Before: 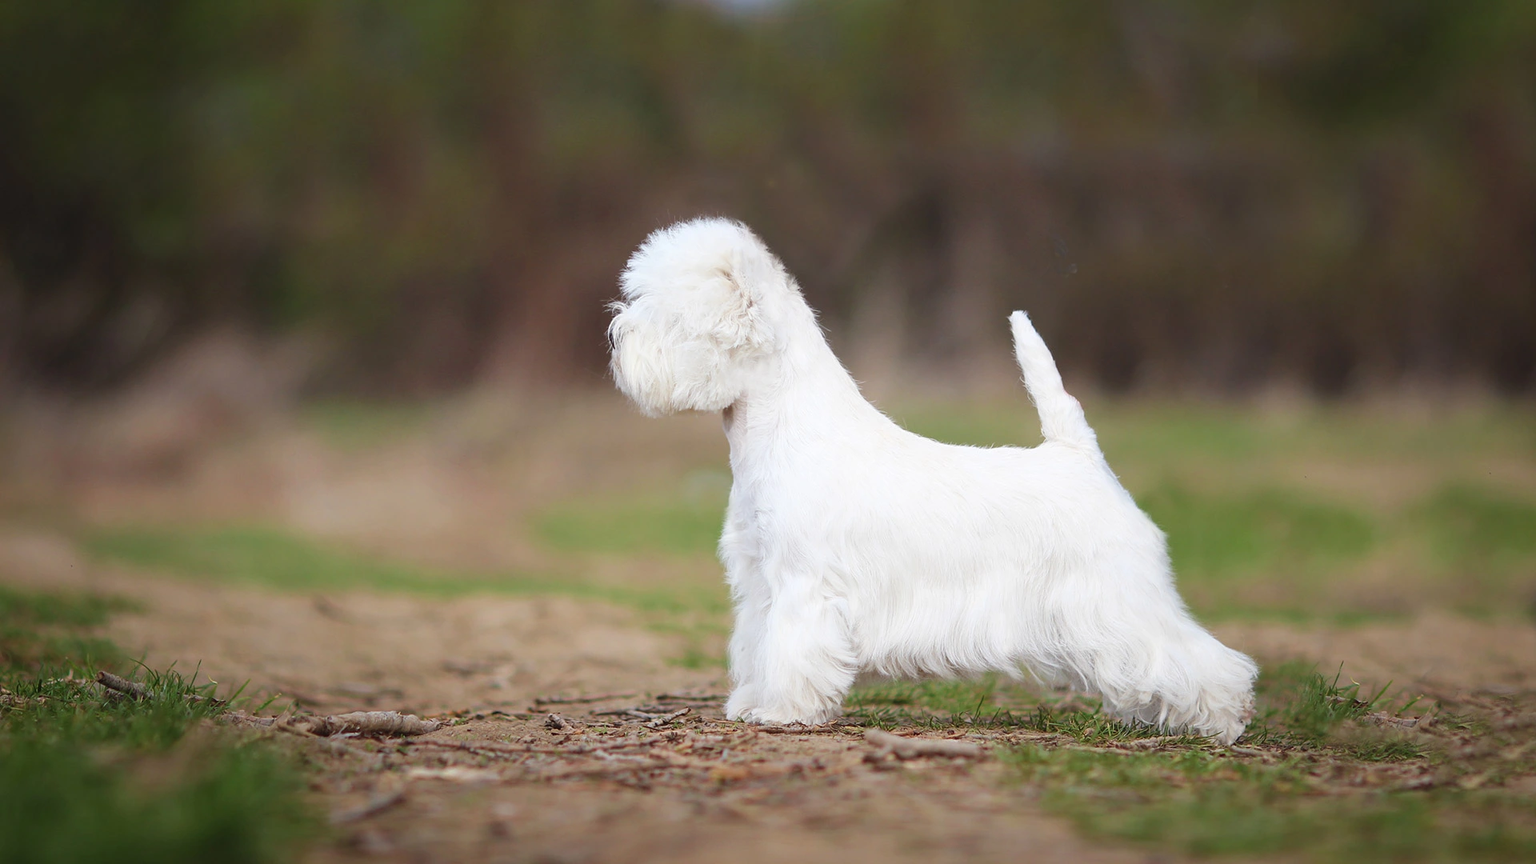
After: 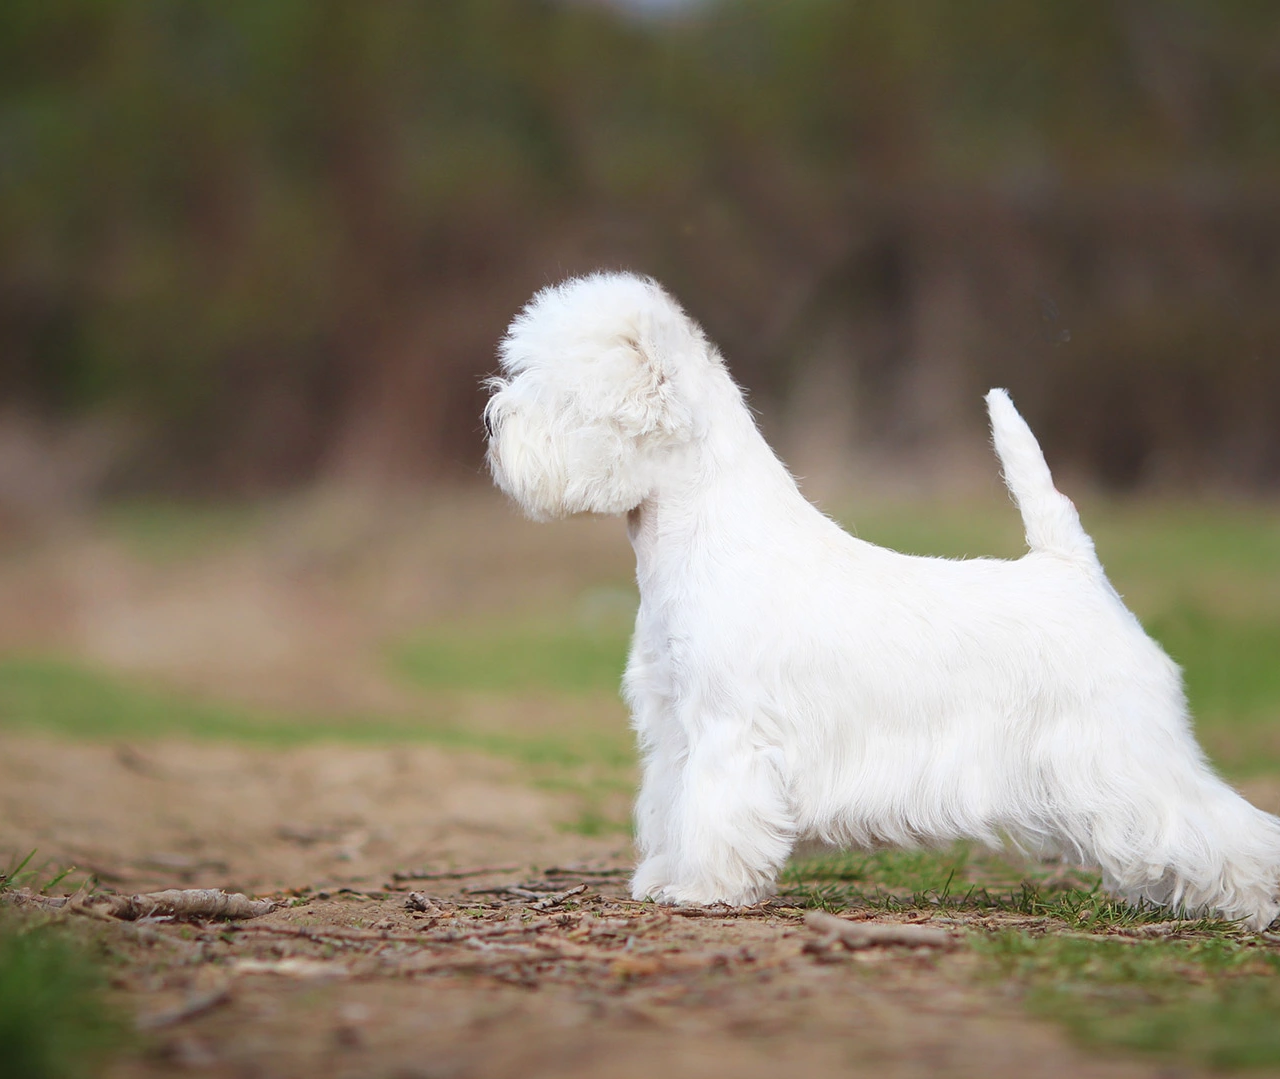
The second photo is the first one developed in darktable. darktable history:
crop and rotate: left 14.397%, right 18.93%
color correction: highlights b* 0.02
